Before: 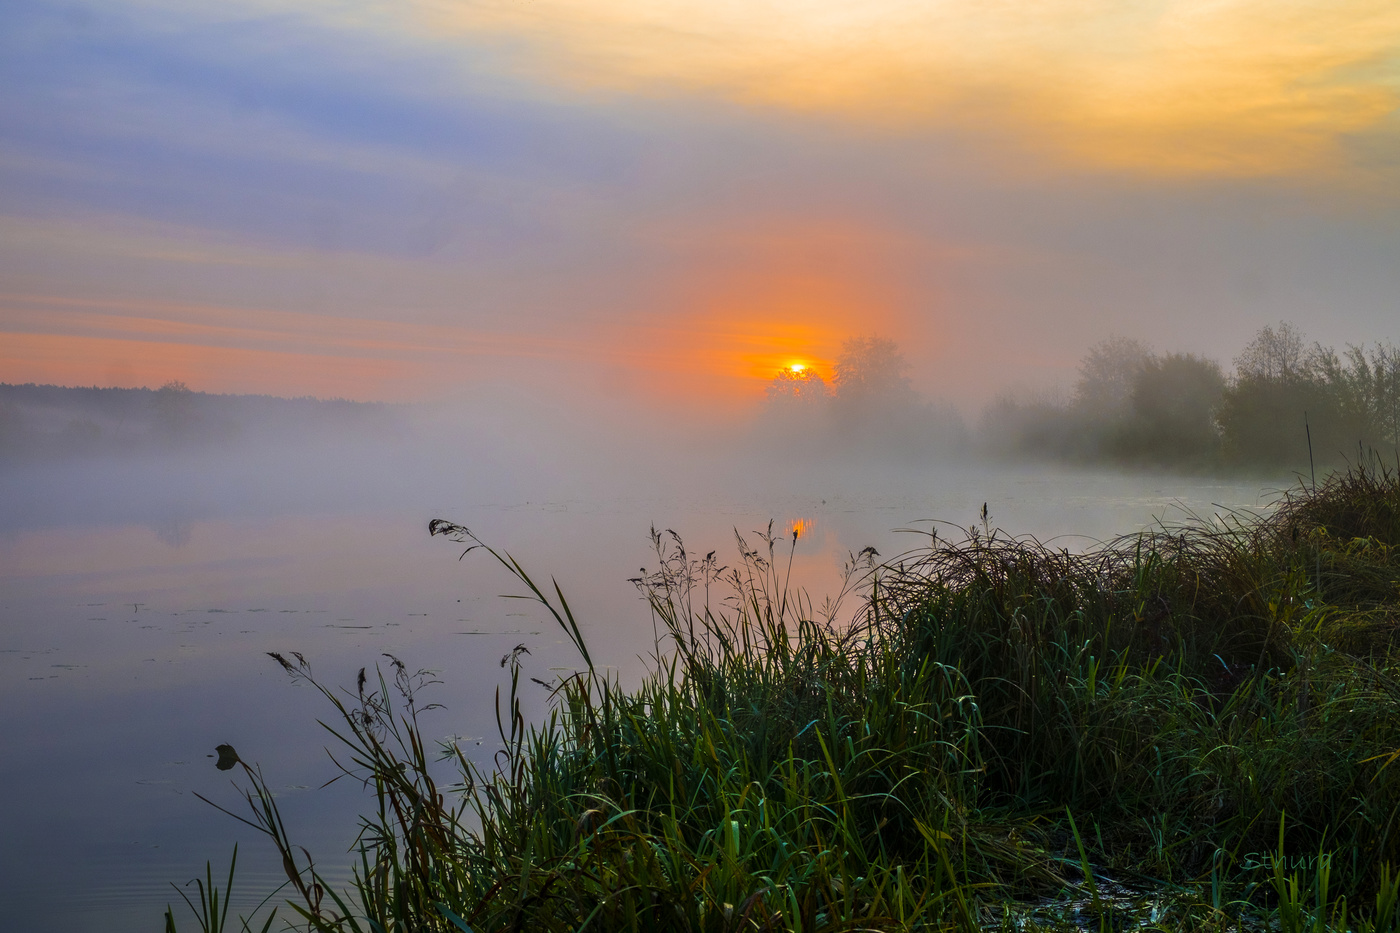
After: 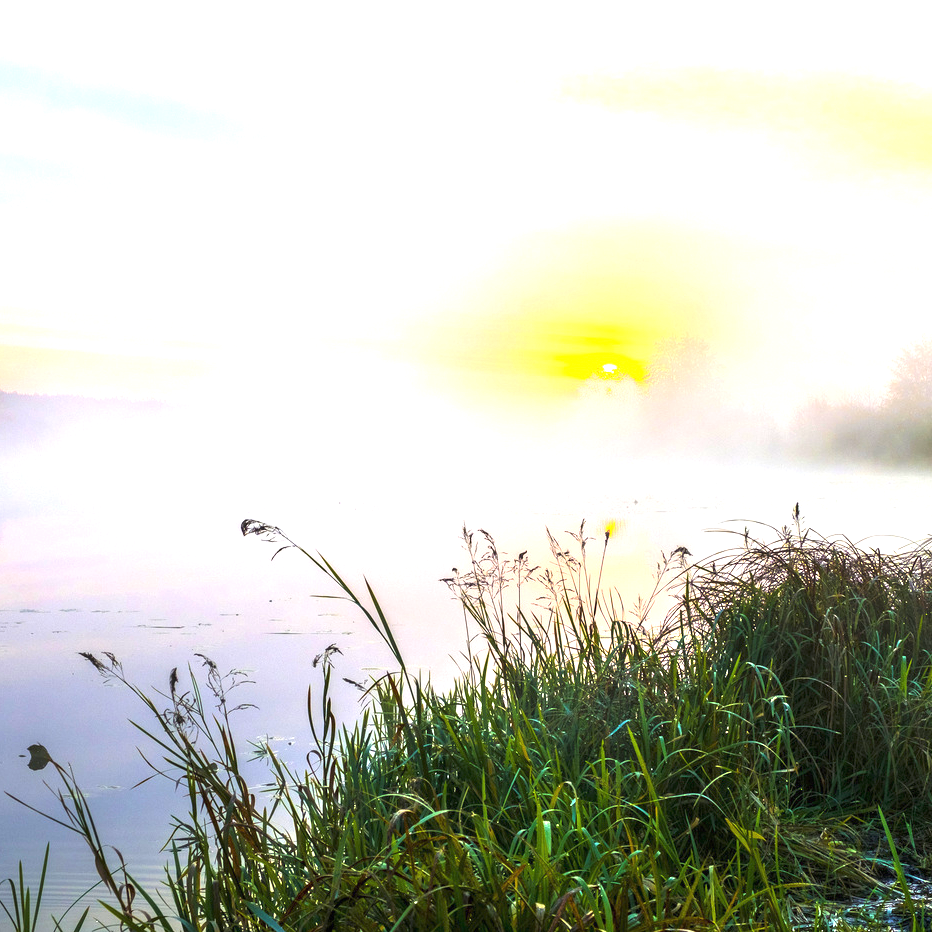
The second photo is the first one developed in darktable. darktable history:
exposure: black level correction 0, exposure 2.088 EV, compensate highlight preservation false
crop and rotate: left 13.462%, right 19.927%
